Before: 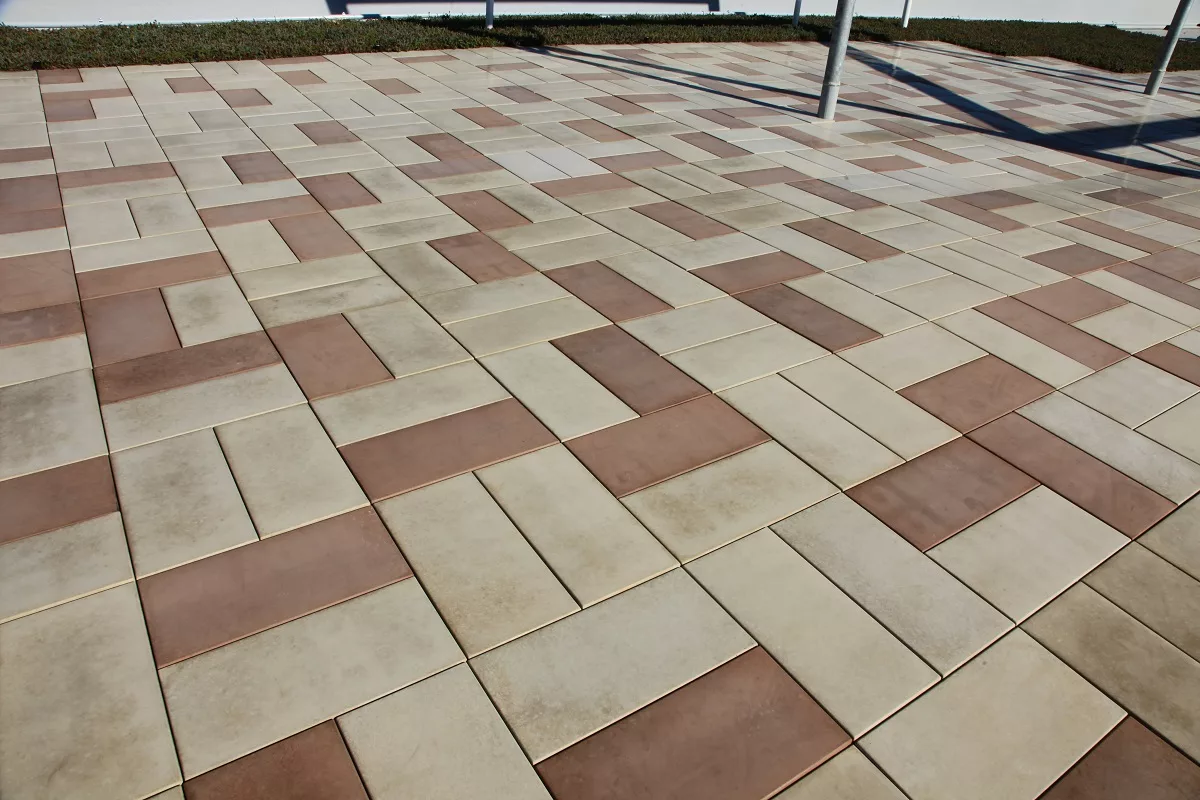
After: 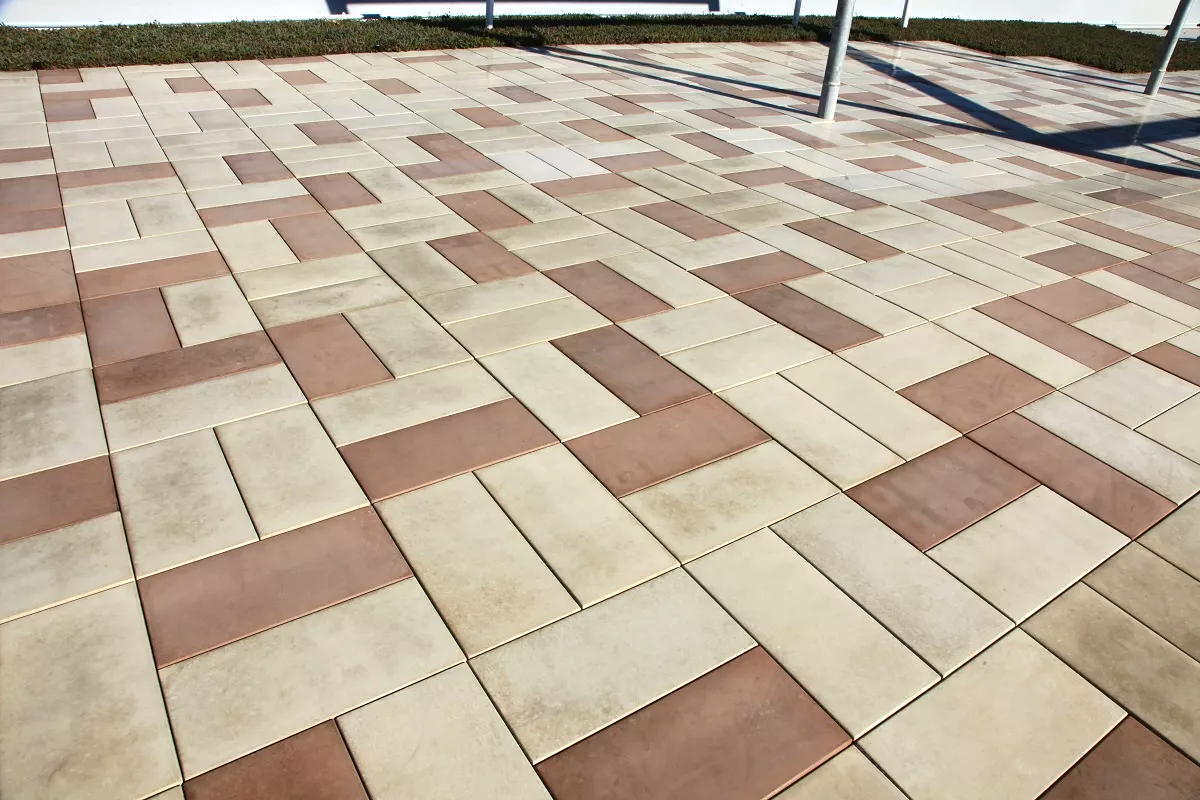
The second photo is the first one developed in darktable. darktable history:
exposure: exposure 0.631 EV, compensate exposure bias true, compensate highlight preservation false
